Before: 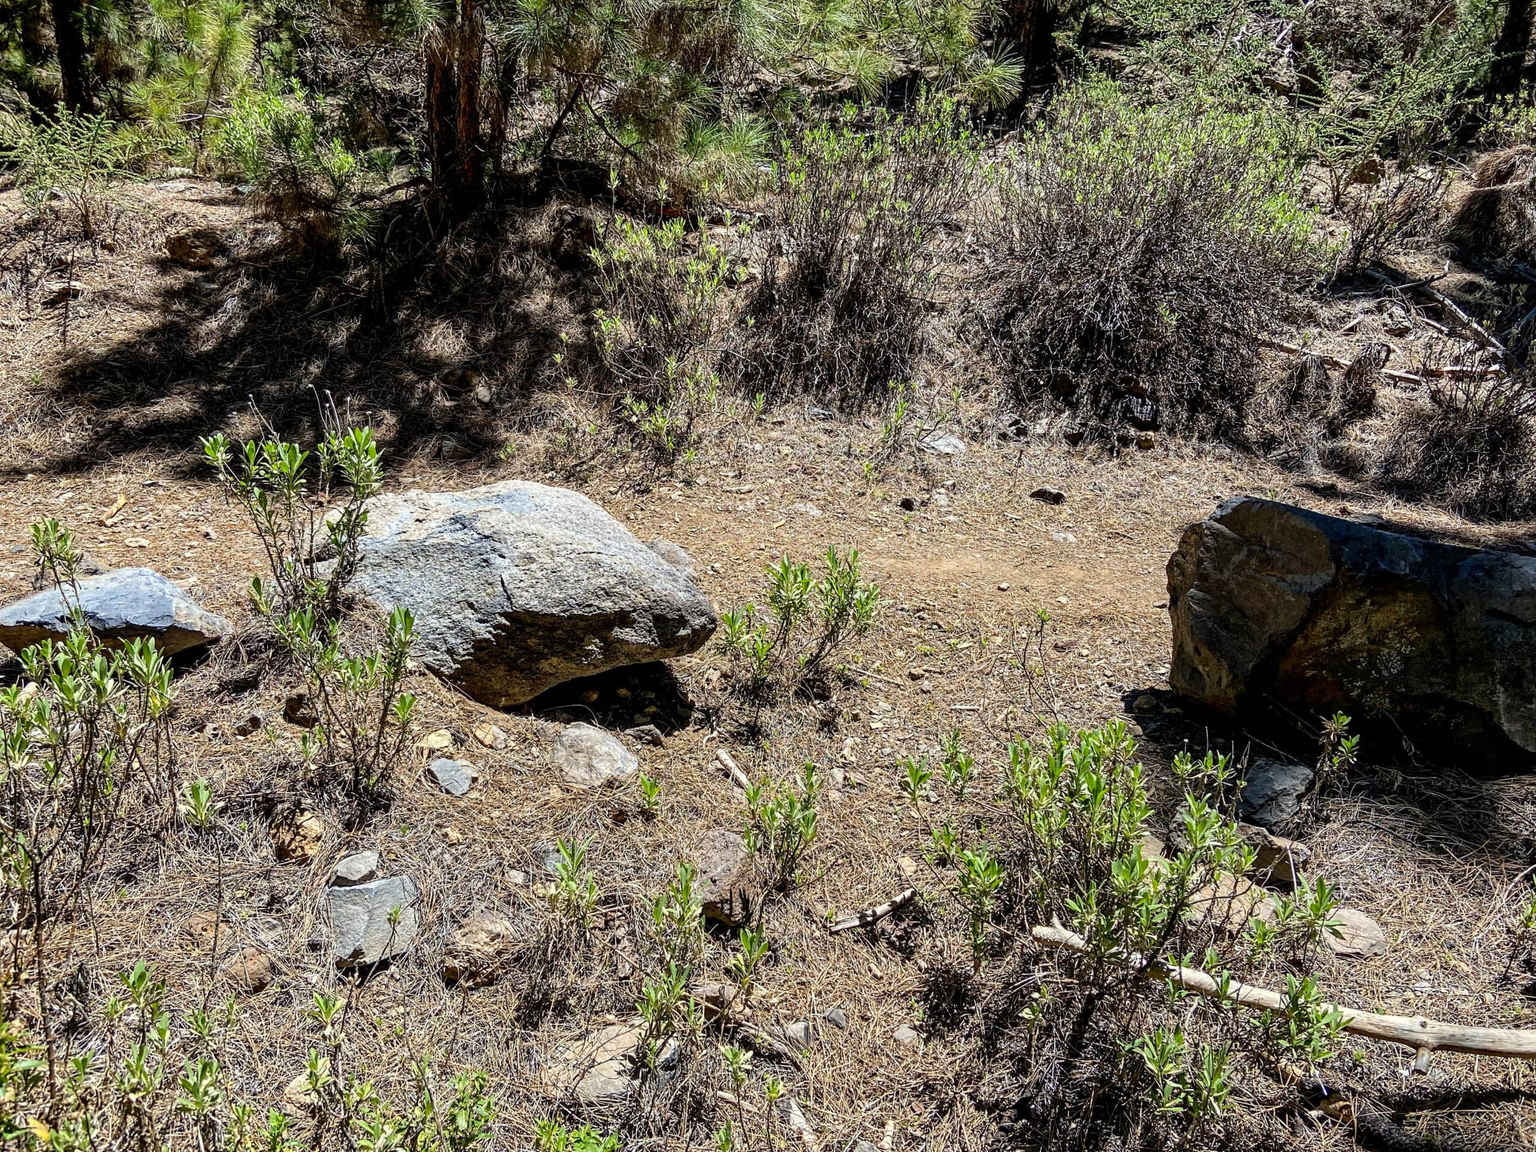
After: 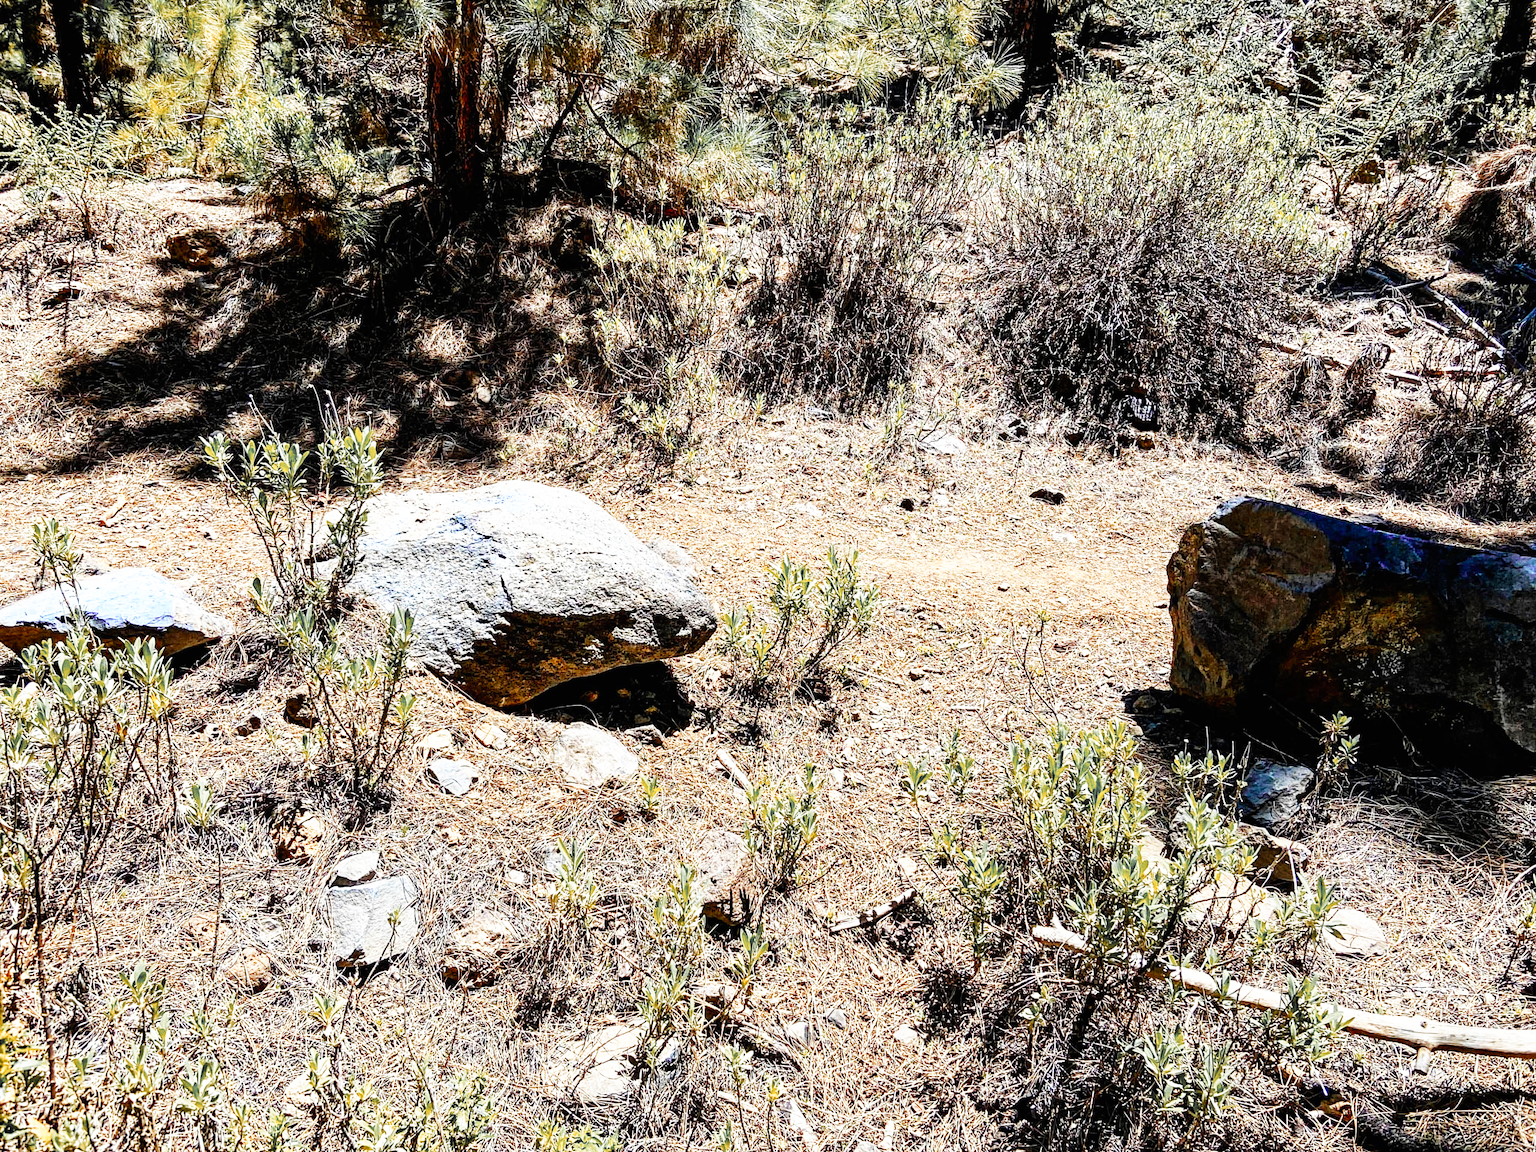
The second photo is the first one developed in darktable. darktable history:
color zones: curves: ch0 [(0, 0.363) (0.128, 0.373) (0.25, 0.5) (0.402, 0.407) (0.521, 0.525) (0.63, 0.559) (0.729, 0.662) (0.867, 0.471)]; ch1 [(0, 0.515) (0.136, 0.618) (0.25, 0.5) (0.378, 0) (0.516, 0) (0.622, 0.593) (0.737, 0.819) (0.87, 0.593)]; ch2 [(0, 0.529) (0.128, 0.471) (0.282, 0.451) (0.386, 0.662) (0.516, 0.525) (0.633, 0.554) (0.75, 0.62) (0.875, 0.441)]
exposure: exposure 0.131 EV, compensate highlight preservation false
shadows and highlights: shadows 25, highlights -25
base curve: curves: ch0 [(0, 0) (0.007, 0.004) (0.027, 0.03) (0.046, 0.07) (0.207, 0.54) (0.442, 0.872) (0.673, 0.972) (1, 1)], preserve colors none
